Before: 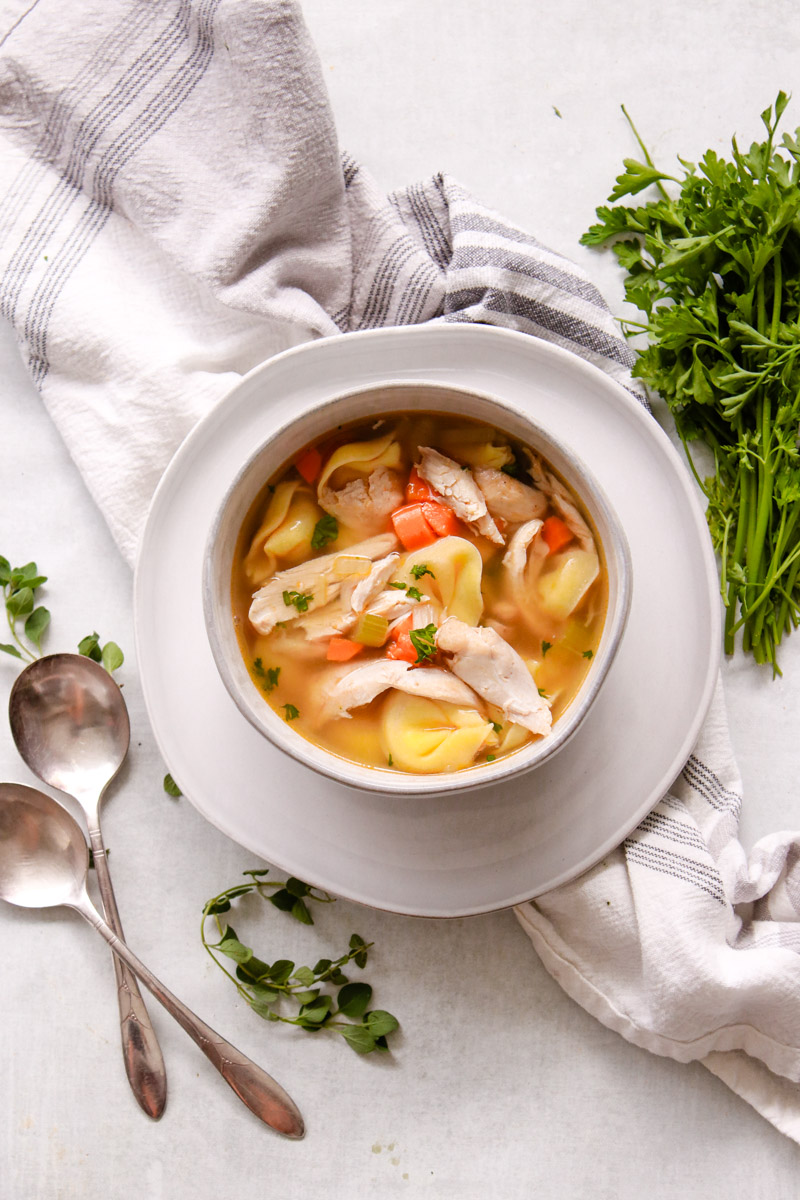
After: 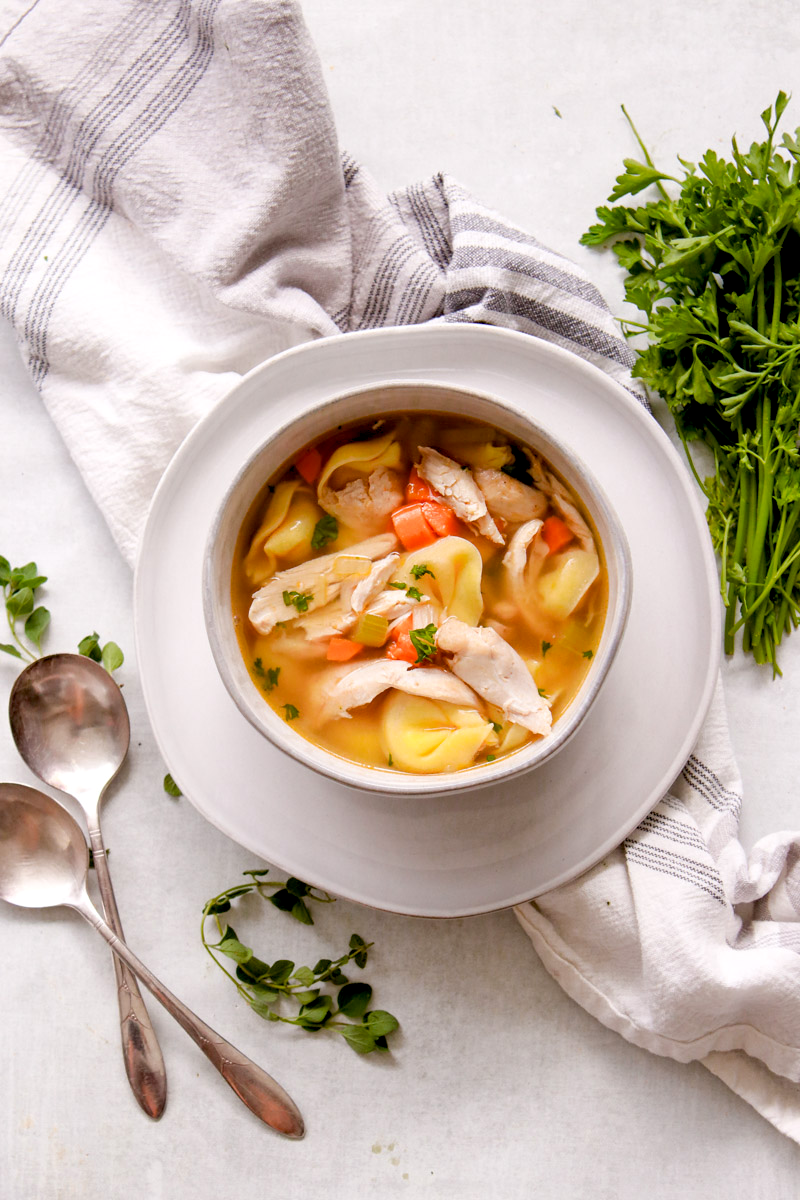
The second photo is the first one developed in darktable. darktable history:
color balance rgb: global offset › luminance -0.837%, perceptual saturation grading › global saturation 0.87%, perceptual saturation grading › mid-tones 11.307%, perceptual brilliance grading › global brilliance 2.994%, perceptual brilliance grading › highlights -2.22%, perceptual brilliance grading › shadows 3.401%
